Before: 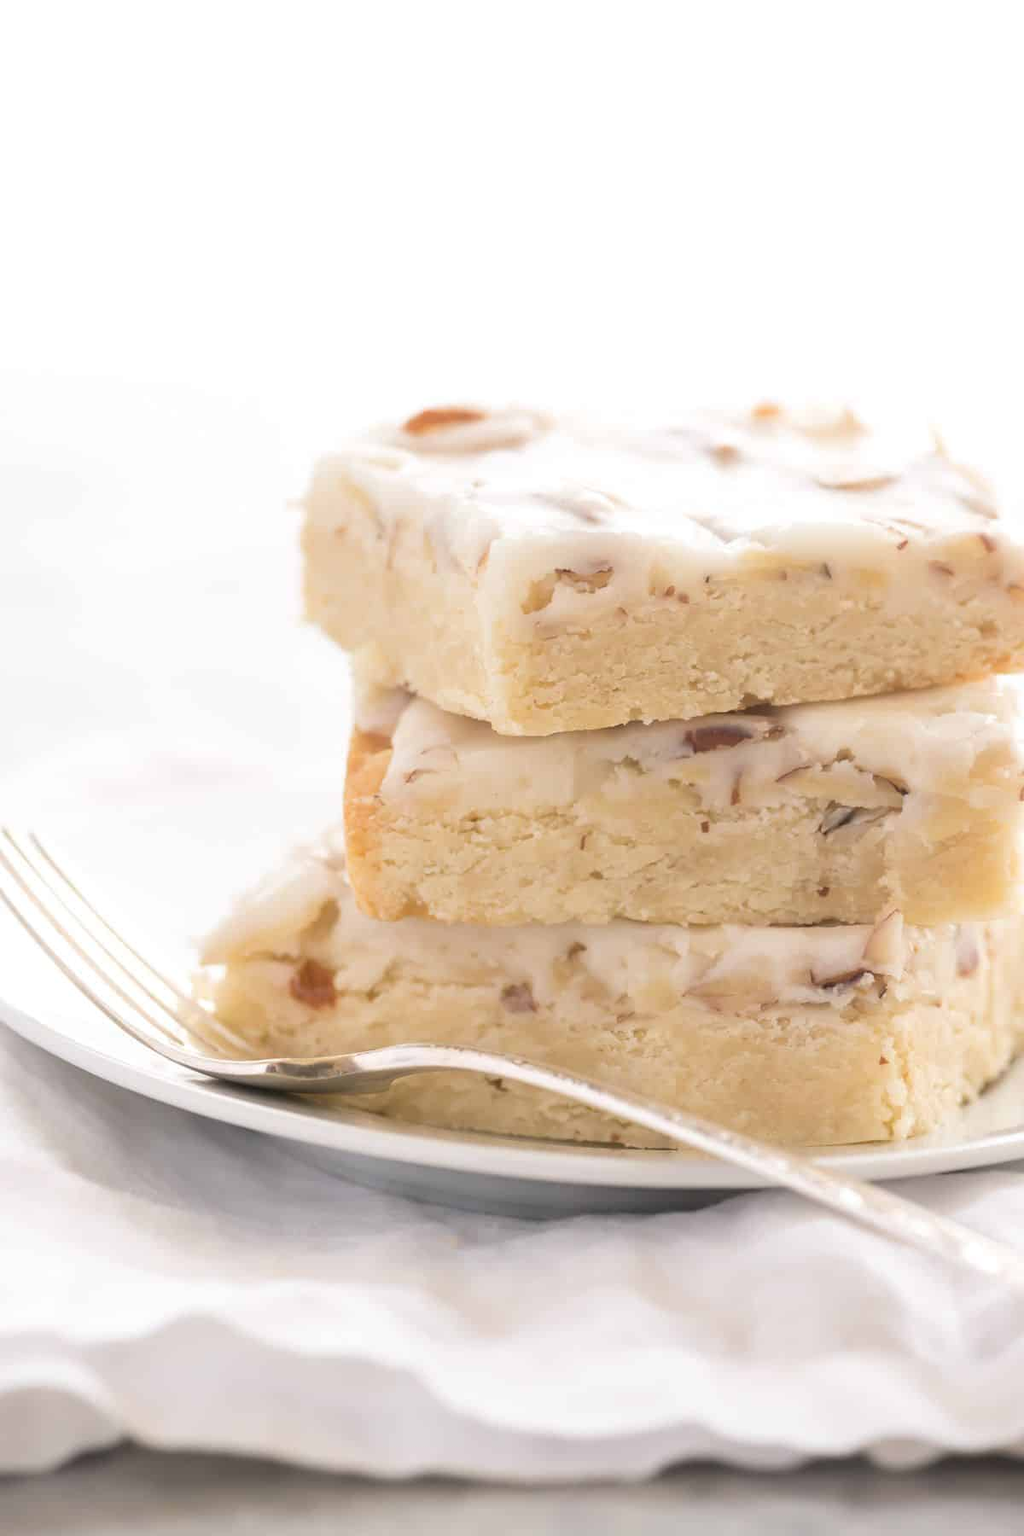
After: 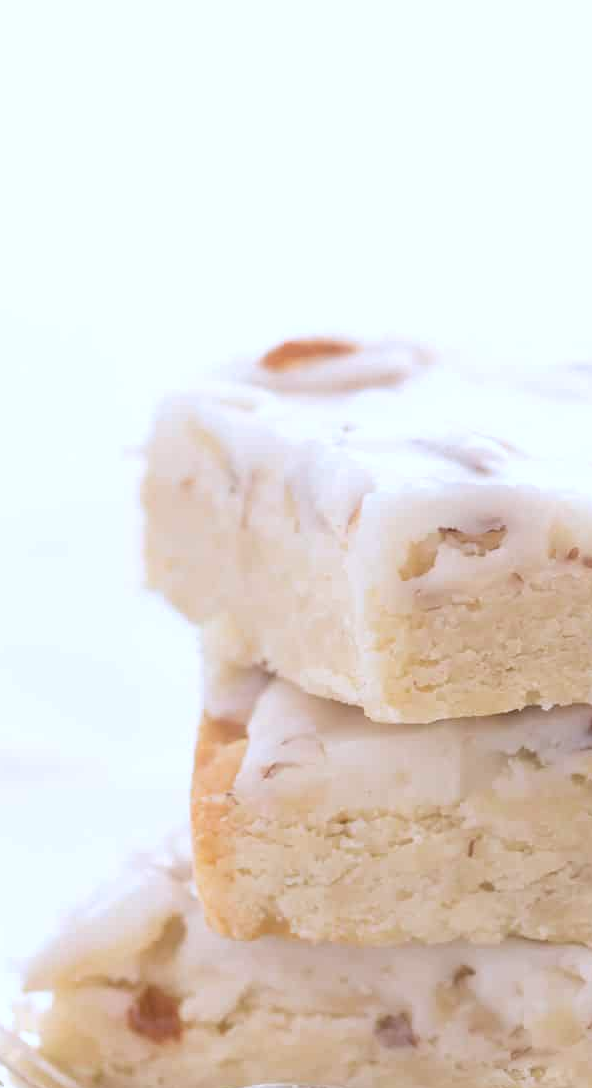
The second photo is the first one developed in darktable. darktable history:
crop: left 17.716%, top 7.76%, right 32.908%, bottom 31.763%
color calibration: illuminant as shot in camera, x 0.37, y 0.382, temperature 4319.64 K
